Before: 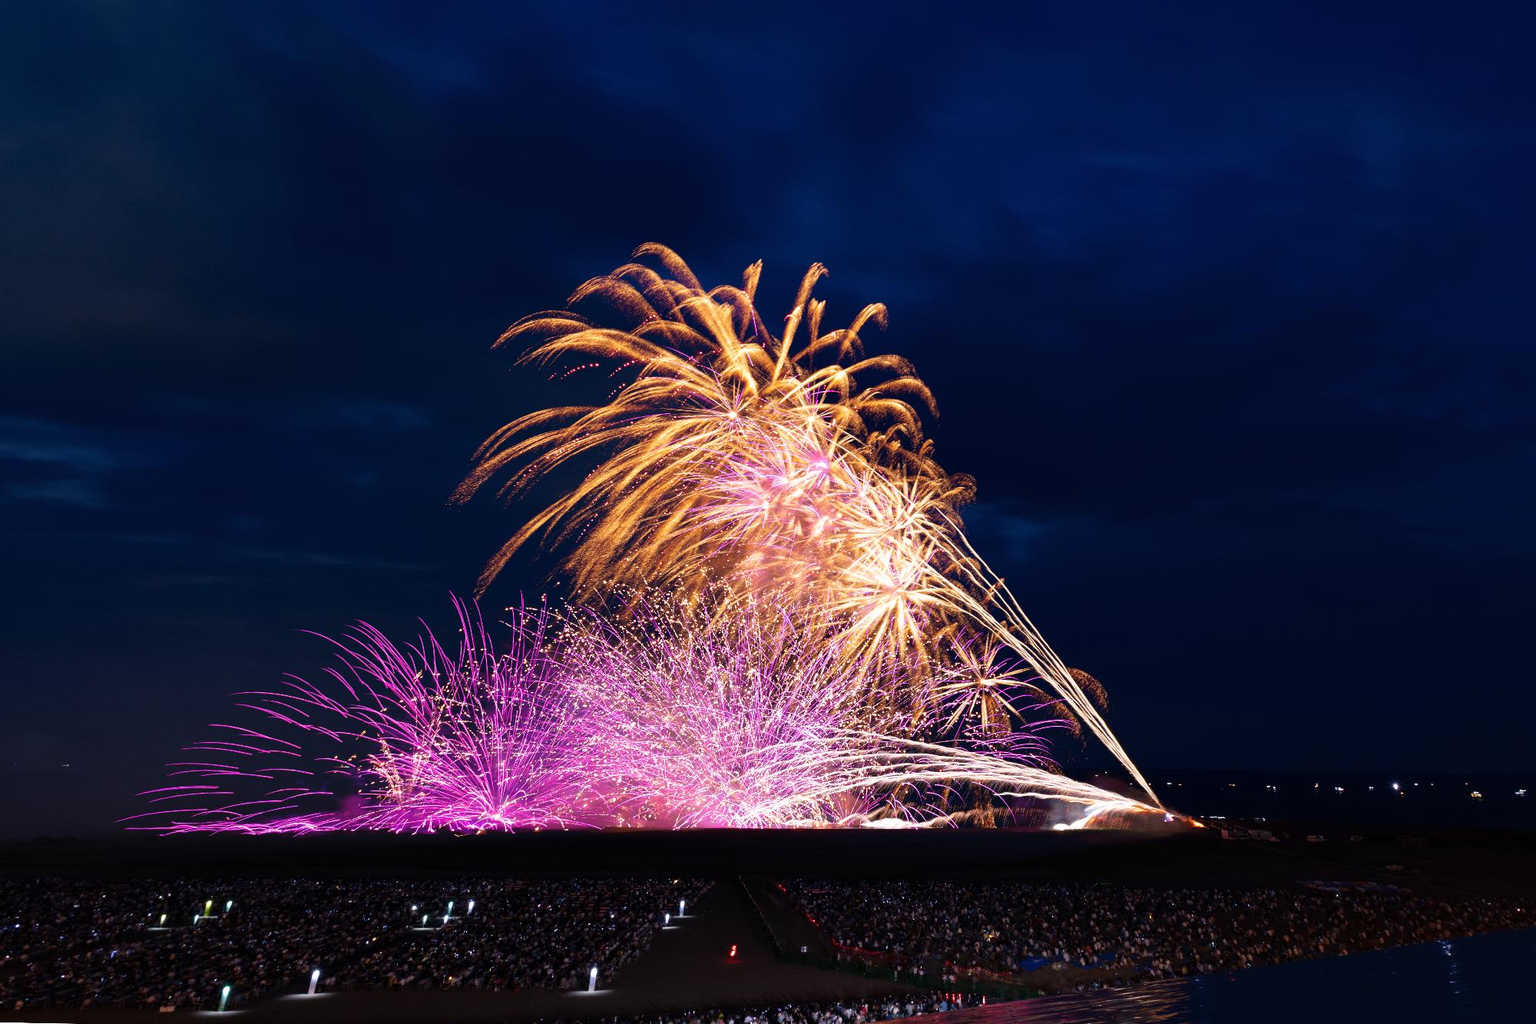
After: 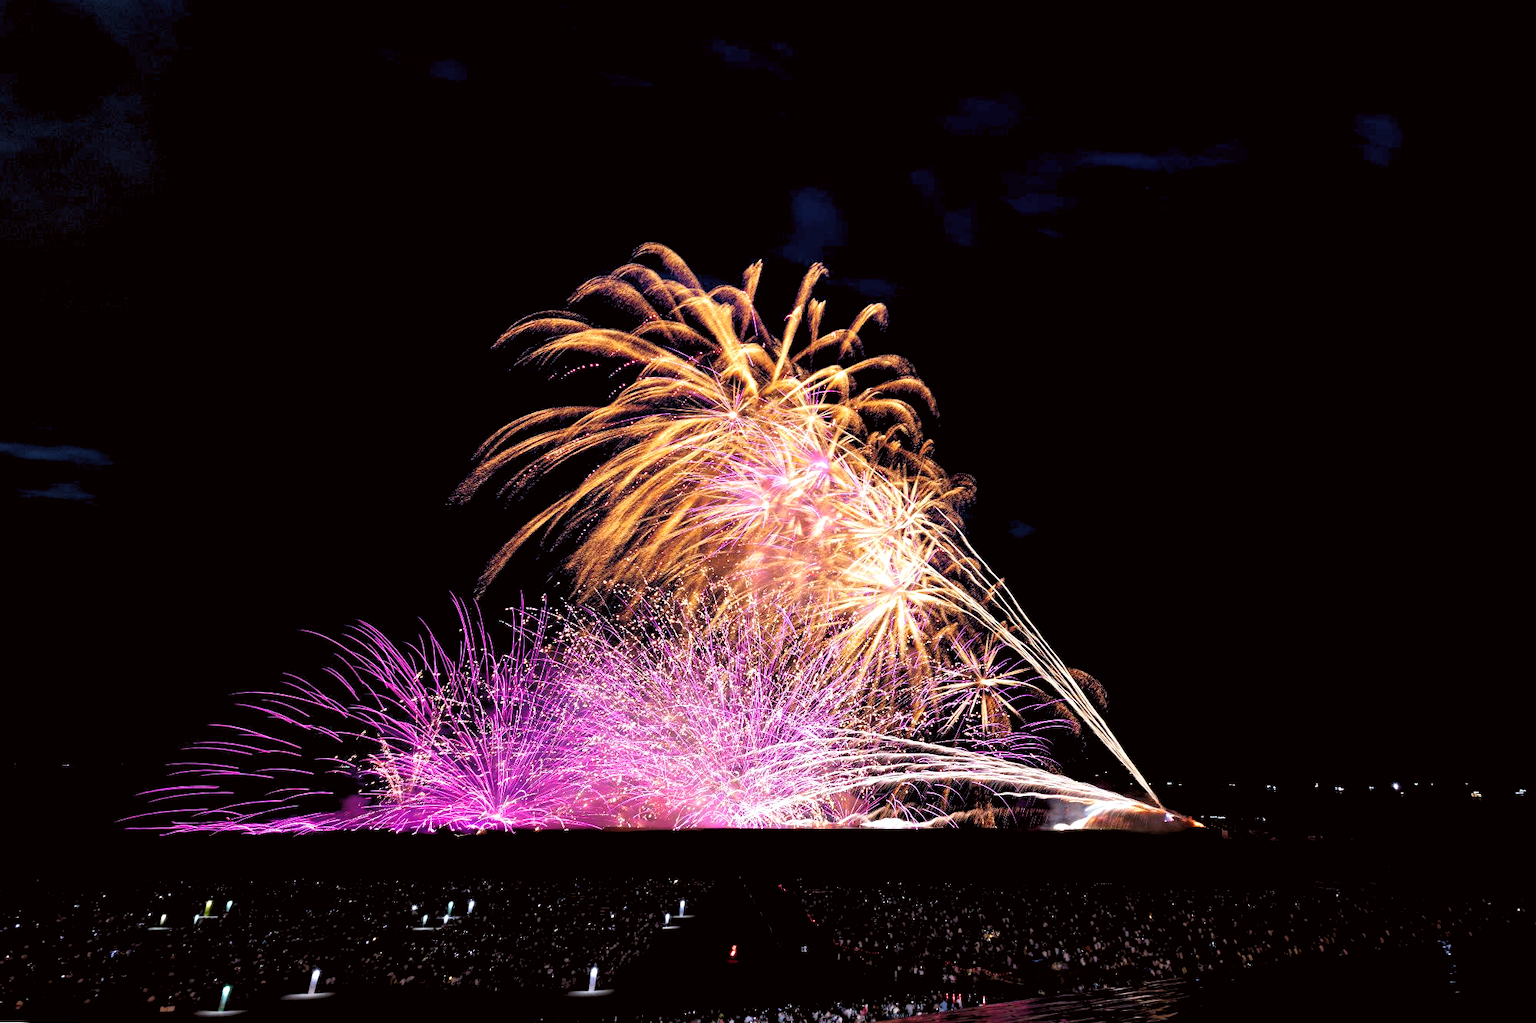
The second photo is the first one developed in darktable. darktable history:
rgb levels: levels [[0.013, 0.434, 0.89], [0, 0.5, 1], [0, 0.5, 1]]
color correction: highlights a* -2.73, highlights b* -2.09, shadows a* 2.41, shadows b* 2.73
